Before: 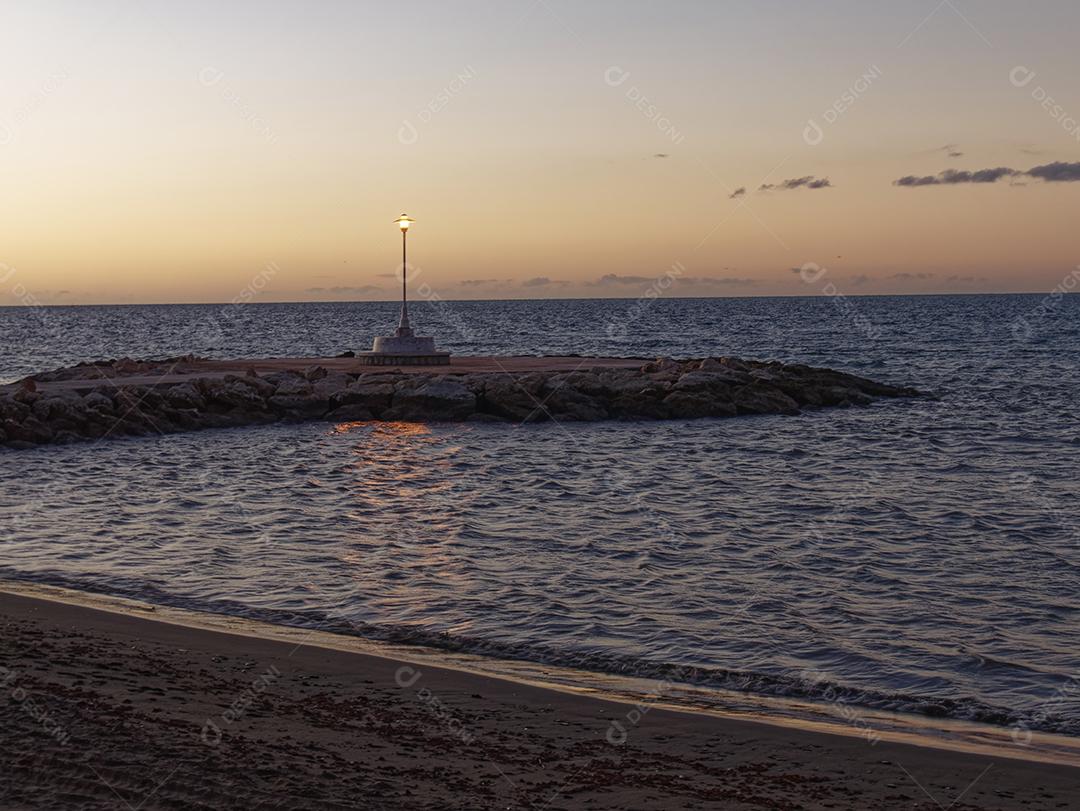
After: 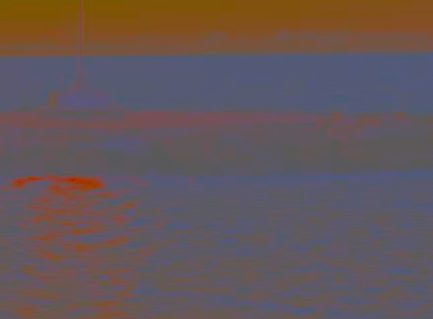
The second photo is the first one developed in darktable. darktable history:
color balance rgb: shadows lift › hue 87.59°, perceptual saturation grading › global saturation 0.318%, global vibrance 6.726%, saturation formula JzAzBz (2021)
contrast brightness saturation: contrast -0.978, brightness -0.177, saturation 0.736
crop: left 30.068%, top 30.307%, right 29.785%, bottom 30.264%
